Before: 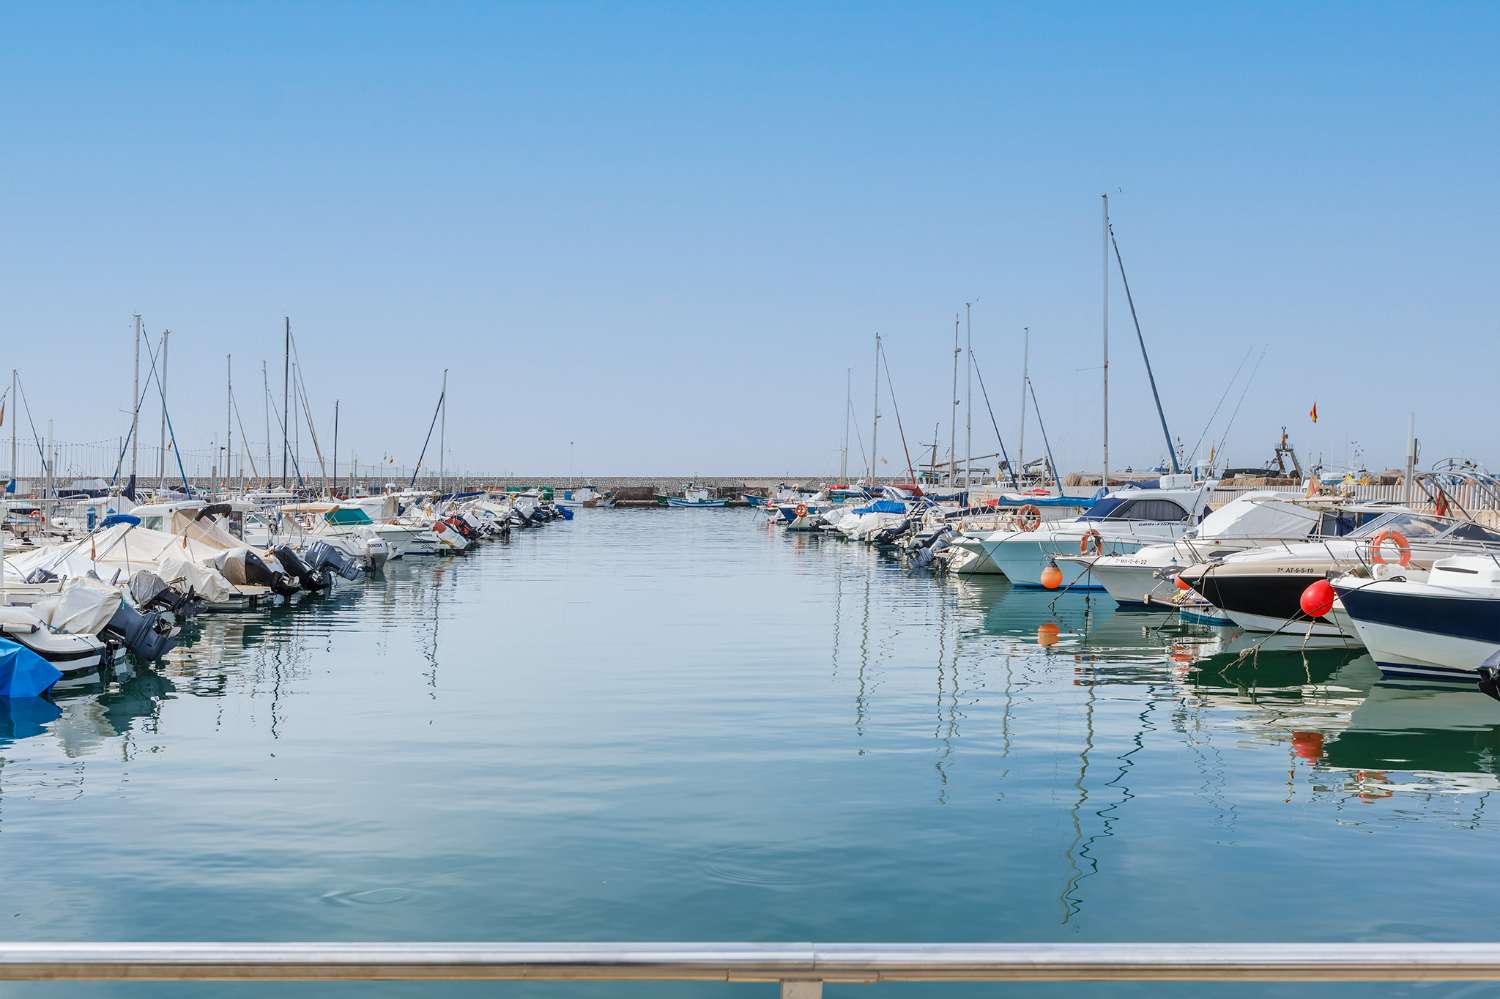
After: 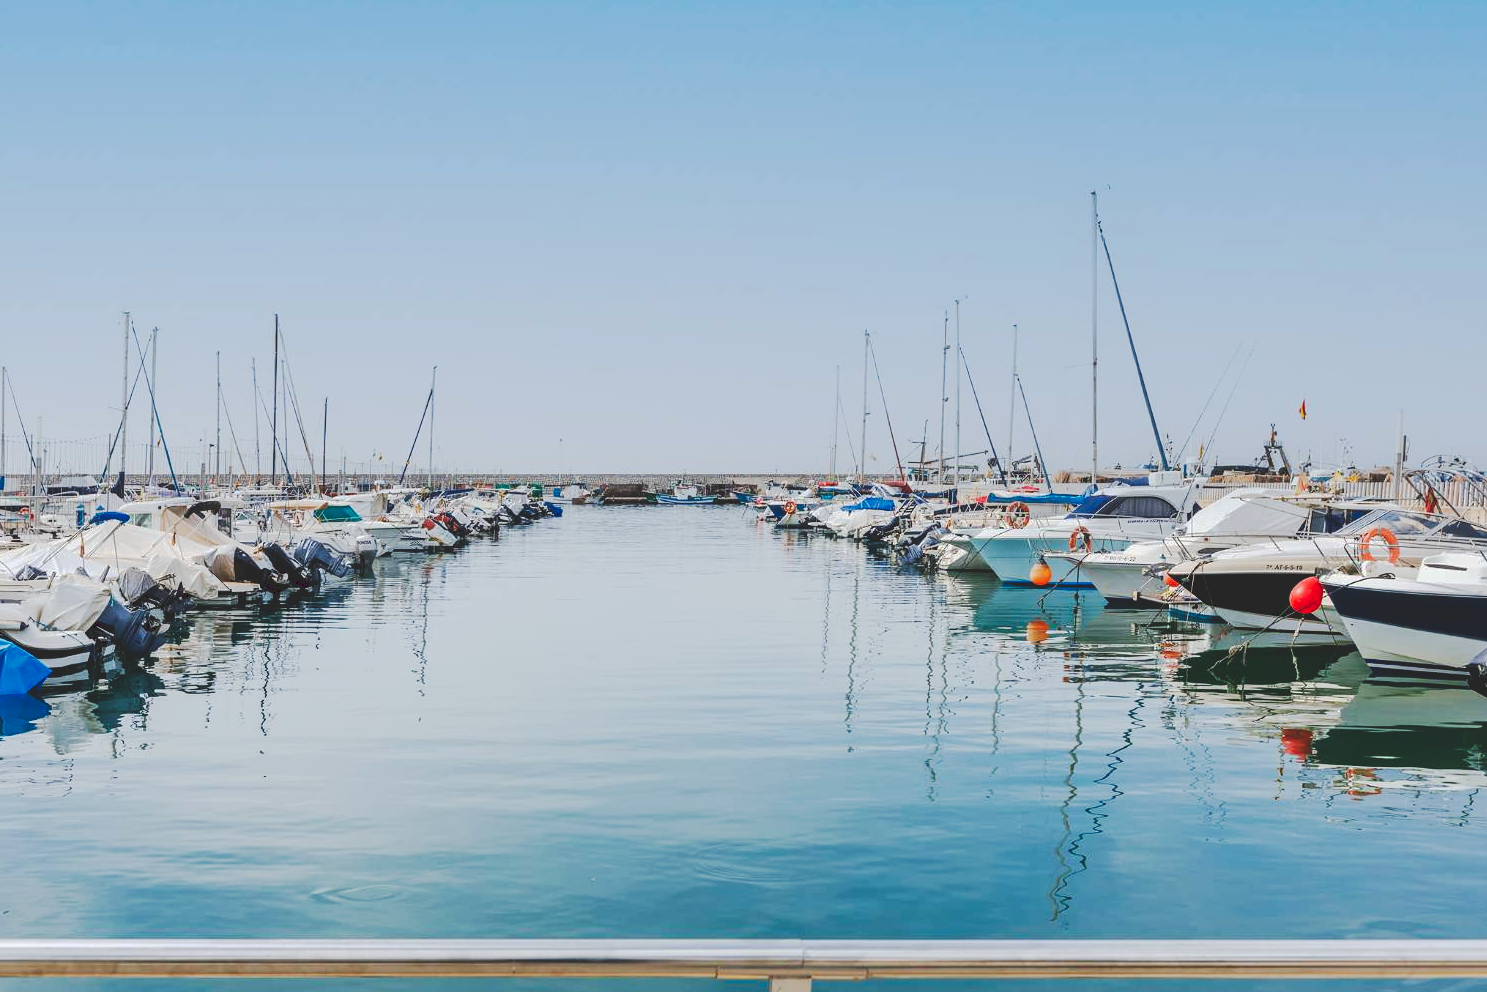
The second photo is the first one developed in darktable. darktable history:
tone curve: curves: ch0 [(0, 0) (0.003, 0.15) (0.011, 0.151) (0.025, 0.15) (0.044, 0.15) (0.069, 0.151) (0.1, 0.153) (0.136, 0.16) (0.177, 0.183) (0.224, 0.21) (0.277, 0.253) (0.335, 0.309) (0.399, 0.389) (0.468, 0.479) (0.543, 0.58) (0.623, 0.677) (0.709, 0.747) (0.801, 0.808) (0.898, 0.87) (1, 1)], preserve colors none
crop and rotate: left 0.832%, top 0.301%, bottom 0.341%
